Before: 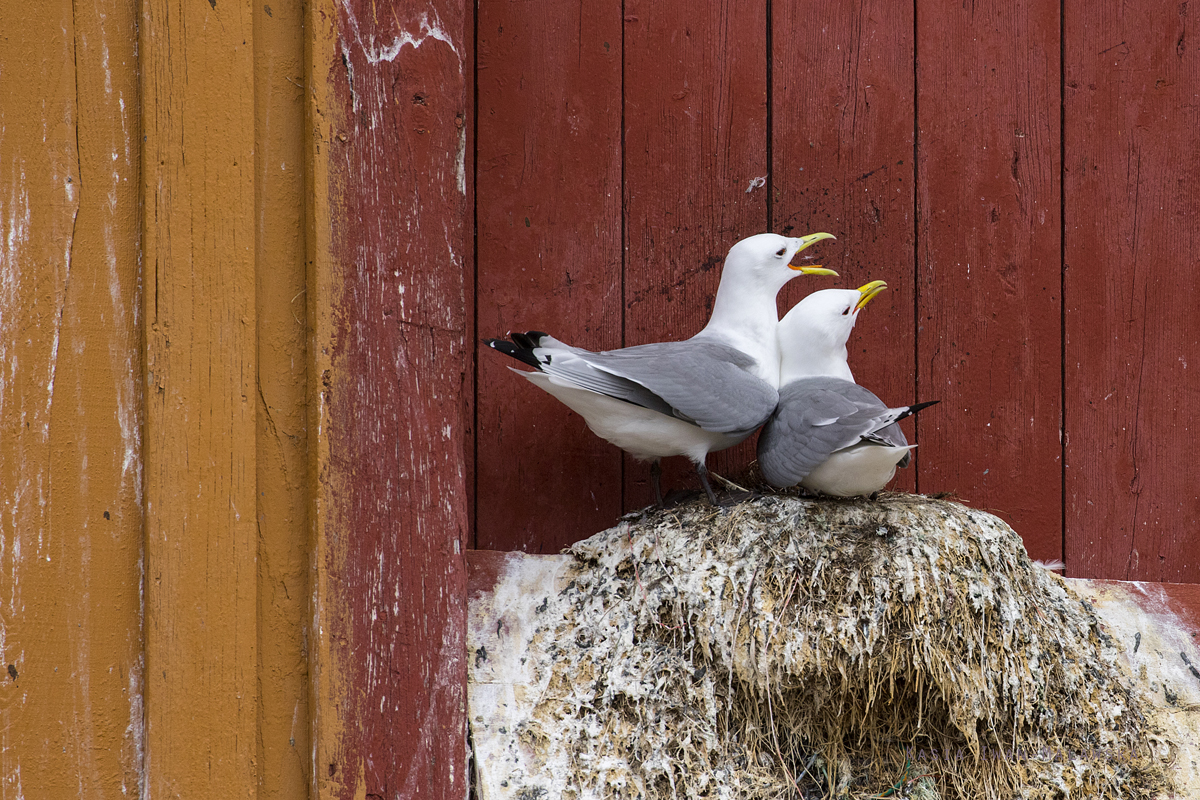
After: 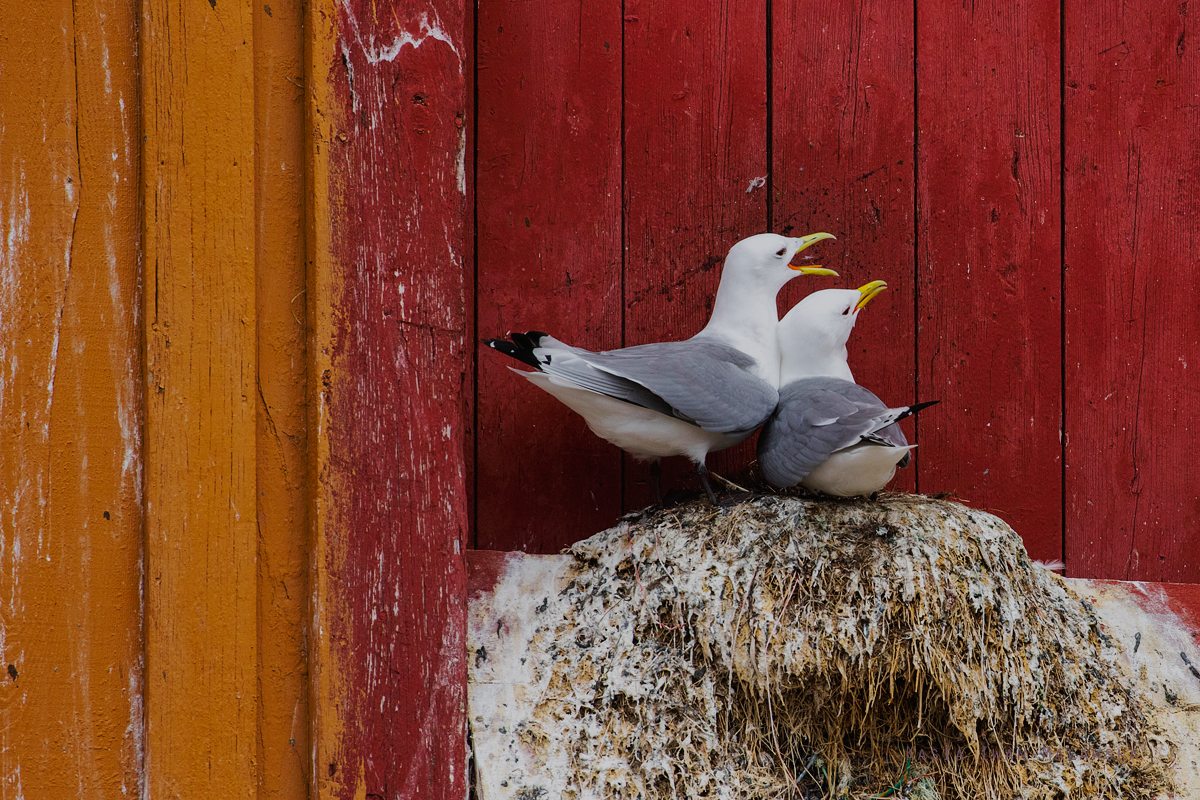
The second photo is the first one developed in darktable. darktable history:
tone equalizer: -8 EV -0.035 EV, -7 EV 0.028 EV, -6 EV -0.008 EV, -5 EV 0.005 EV, -4 EV -0.05 EV, -3 EV -0.228 EV, -2 EV -0.681 EV, -1 EV -0.96 EV, +0 EV -0.945 EV, smoothing diameter 24.82%, edges refinement/feathering 8.6, preserve details guided filter
tone curve: curves: ch0 [(0, 0.012) (0.052, 0.04) (0.107, 0.086) (0.276, 0.265) (0.461, 0.531) (0.718, 0.79) (0.921, 0.909) (0.999, 0.951)]; ch1 [(0, 0) (0.339, 0.298) (0.402, 0.363) (0.444, 0.415) (0.485, 0.469) (0.494, 0.493) (0.504, 0.501) (0.525, 0.534) (0.555, 0.587) (0.594, 0.647) (1, 1)]; ch2 [(0, 0) (0.48, 0.48) (0.504, 0.5) (0.535, 0.557) (0.581, 0.623) (0.649, 0.683) (0.824, 0.815) (1, 1)], preserve colors none
